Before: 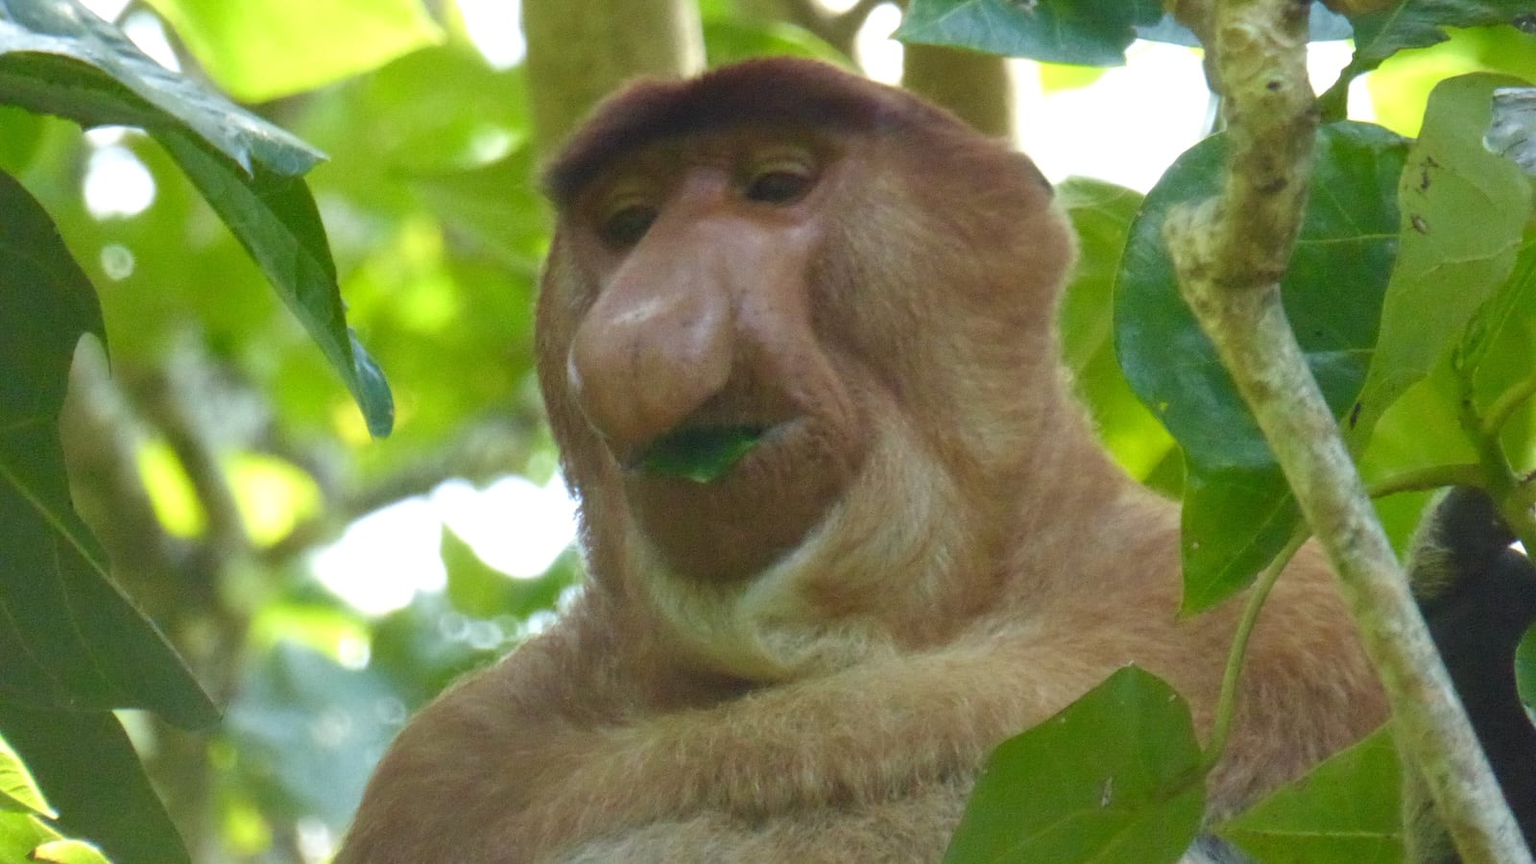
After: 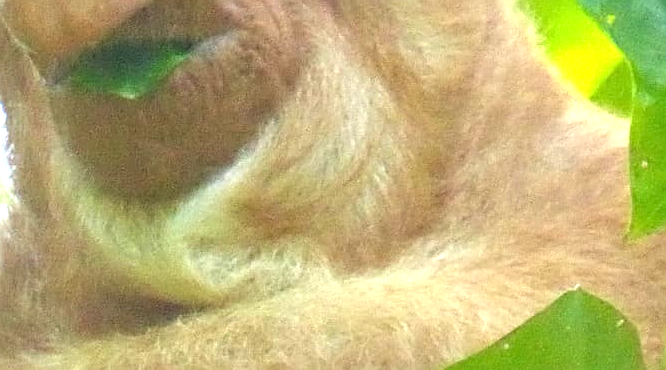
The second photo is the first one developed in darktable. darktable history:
crop: left 37.615%, top 44.959%, right 20.727%, bottom 13.861%
sharpen: on, module defaults
exposure: black level correction 0, exposure 1.583 EV, compensate highlight preservation false
